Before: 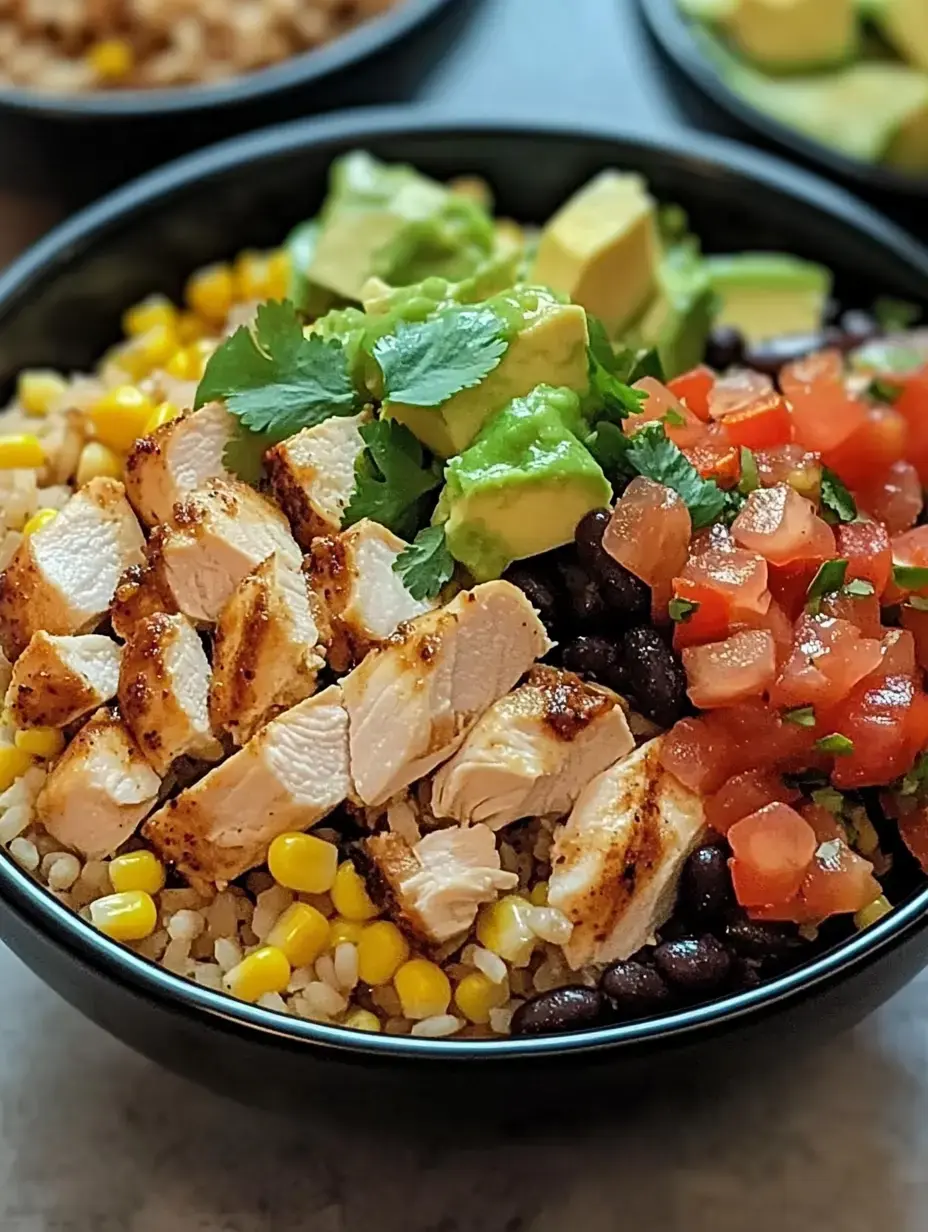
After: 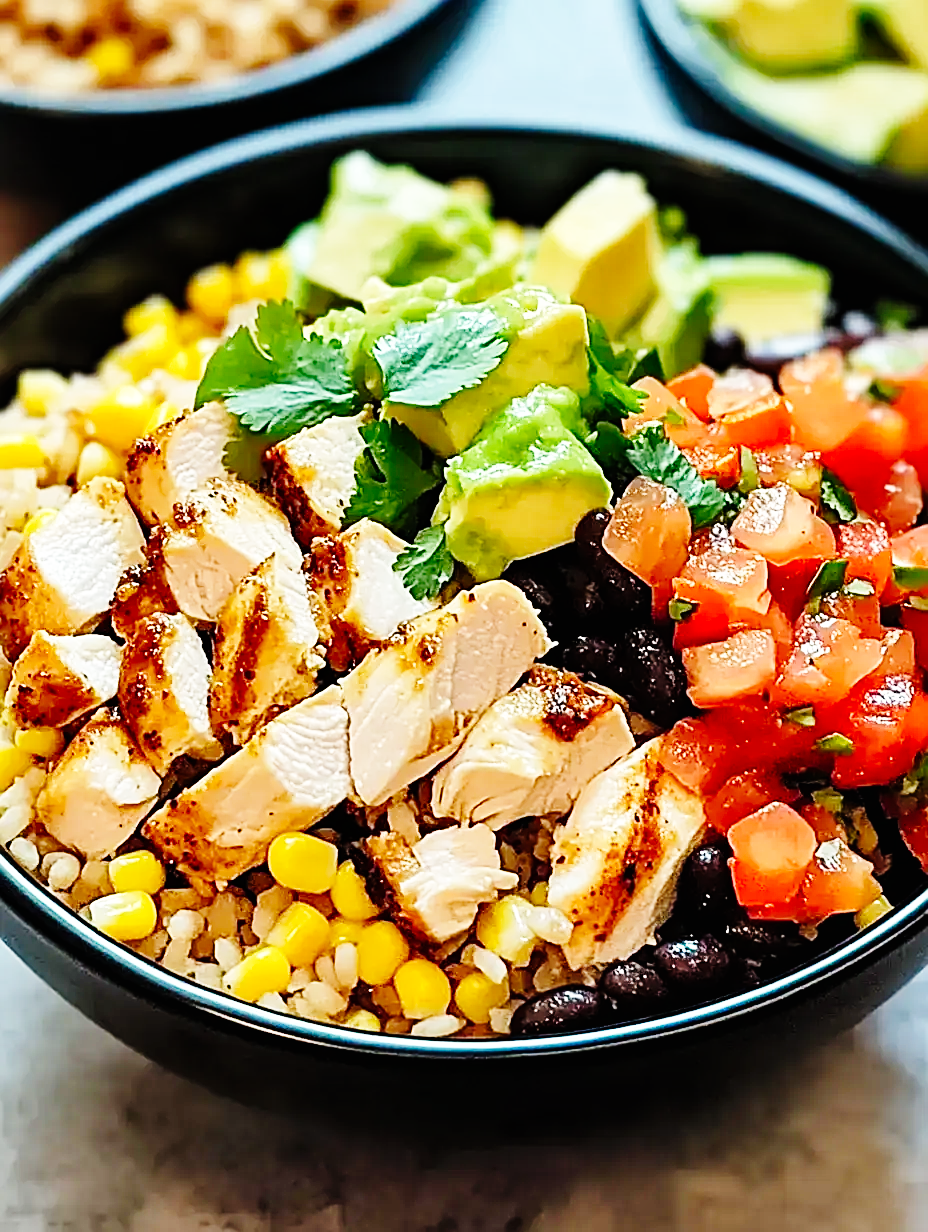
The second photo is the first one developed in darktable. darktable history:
sharpen: on, module defaults
base curve: curves: ch0 [(0, 0) (0, 0) (0.002, 0.001) (0.008, 0.003) (0.019, 0.011) (0.037, 0.037) (0.064, 0.11) (0.102, 0.232) (0.152, 0.379) (0.216, 0.524) (0.296, 0.665) (0.394, 0.789) (0.512, 0.881) (0.651, 0.945) (0.813, 0.986) (1, 1)], preserve colors none
shadows and highlights: soften with gaussian
